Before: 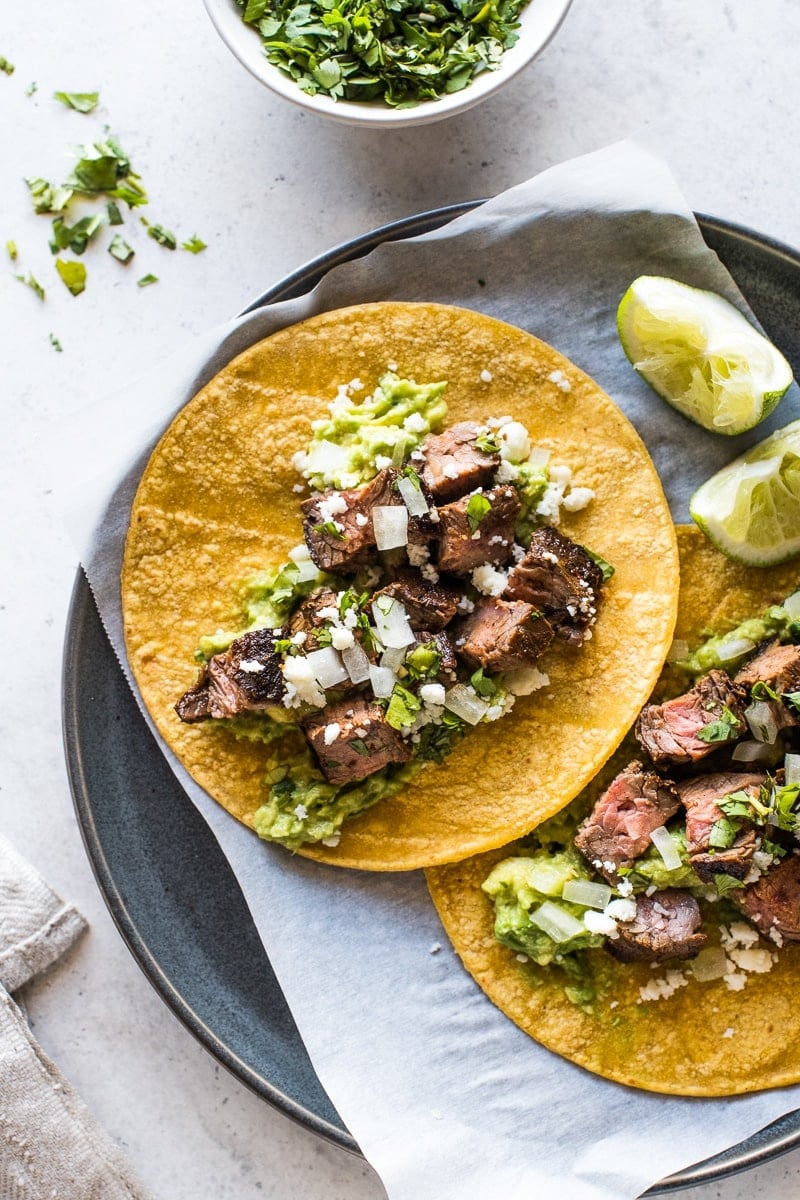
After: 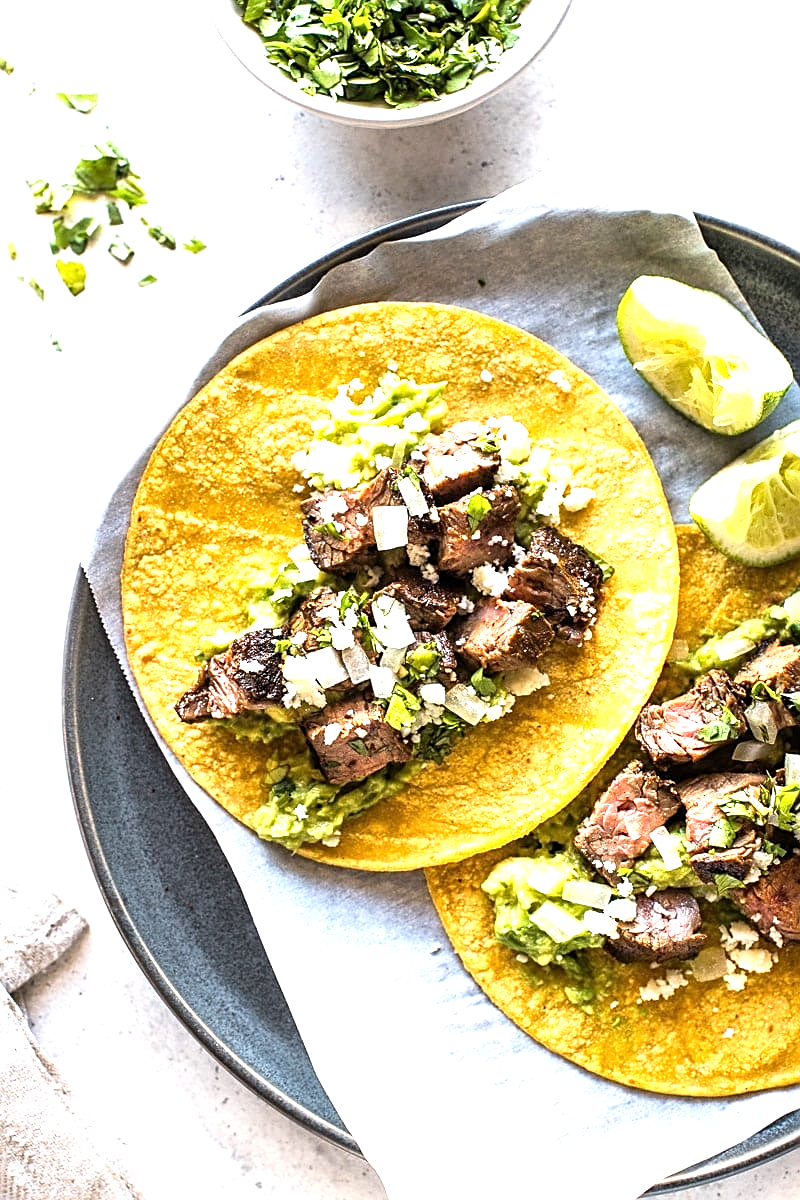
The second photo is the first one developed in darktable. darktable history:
sharpen: on, module defaults
exposure: exposure 0.602 EV, compensate highlight preservation false
tone equalizer: -8 EV -0.412 EV, -7 EV -0.366 EV, -6 EV -0.299 EV, -5 EV -0.197 EV, -3 EV 0.225 EV, -2 EV 0.353 EV, -1 EV 0.397 EV, +0 EV 0.432 EV
